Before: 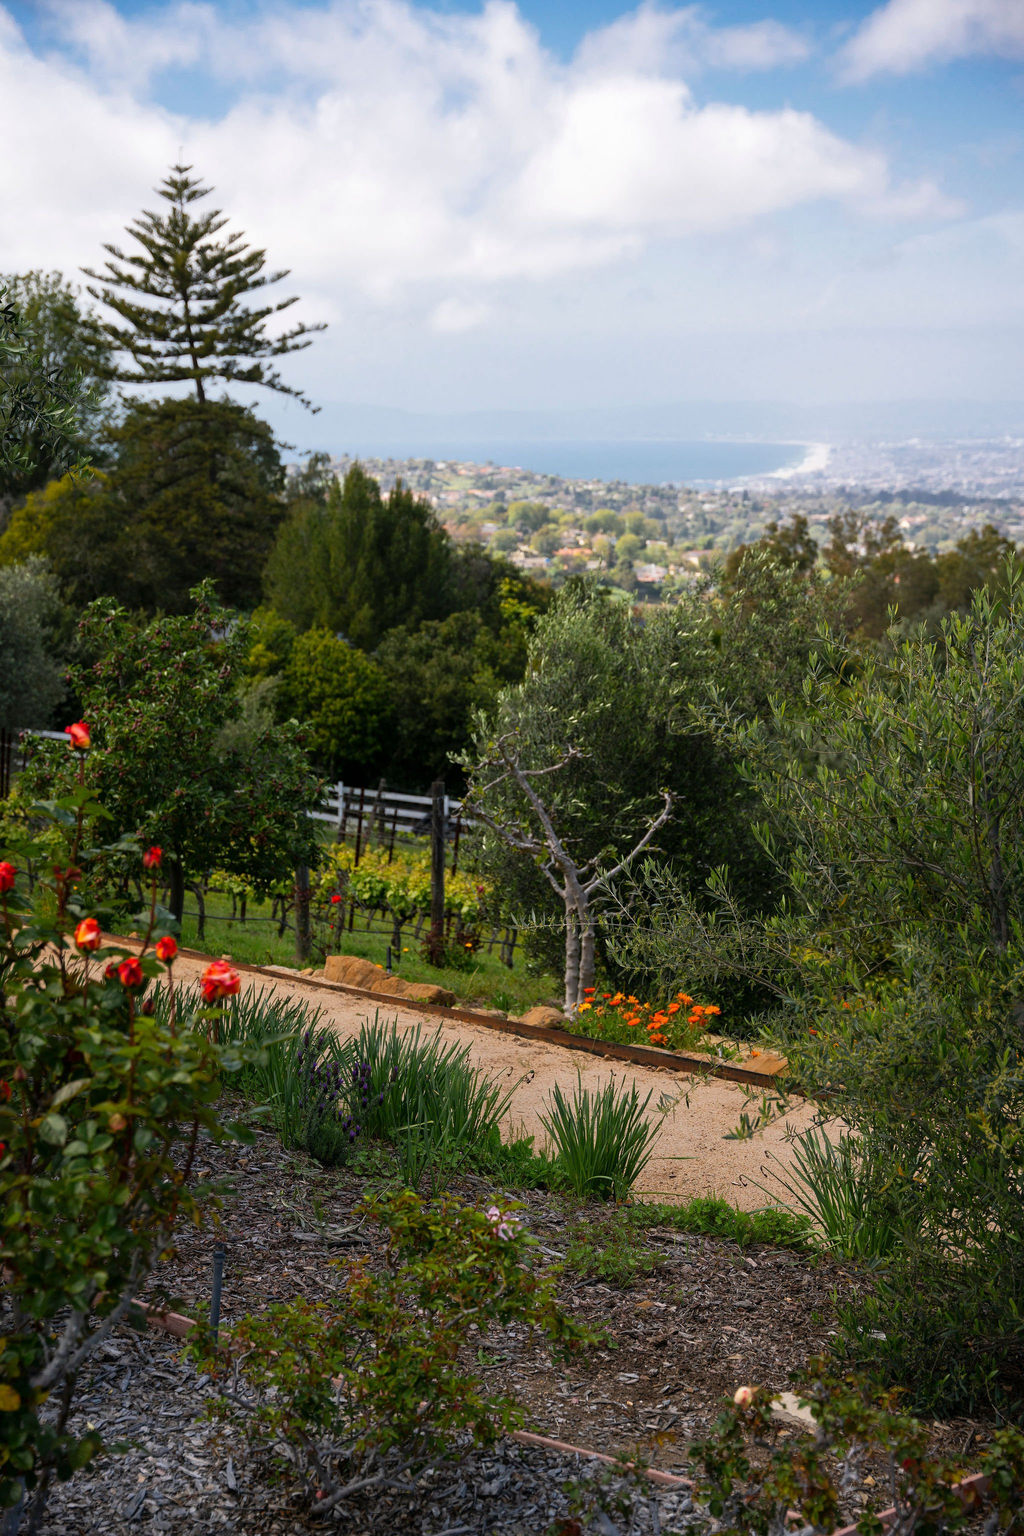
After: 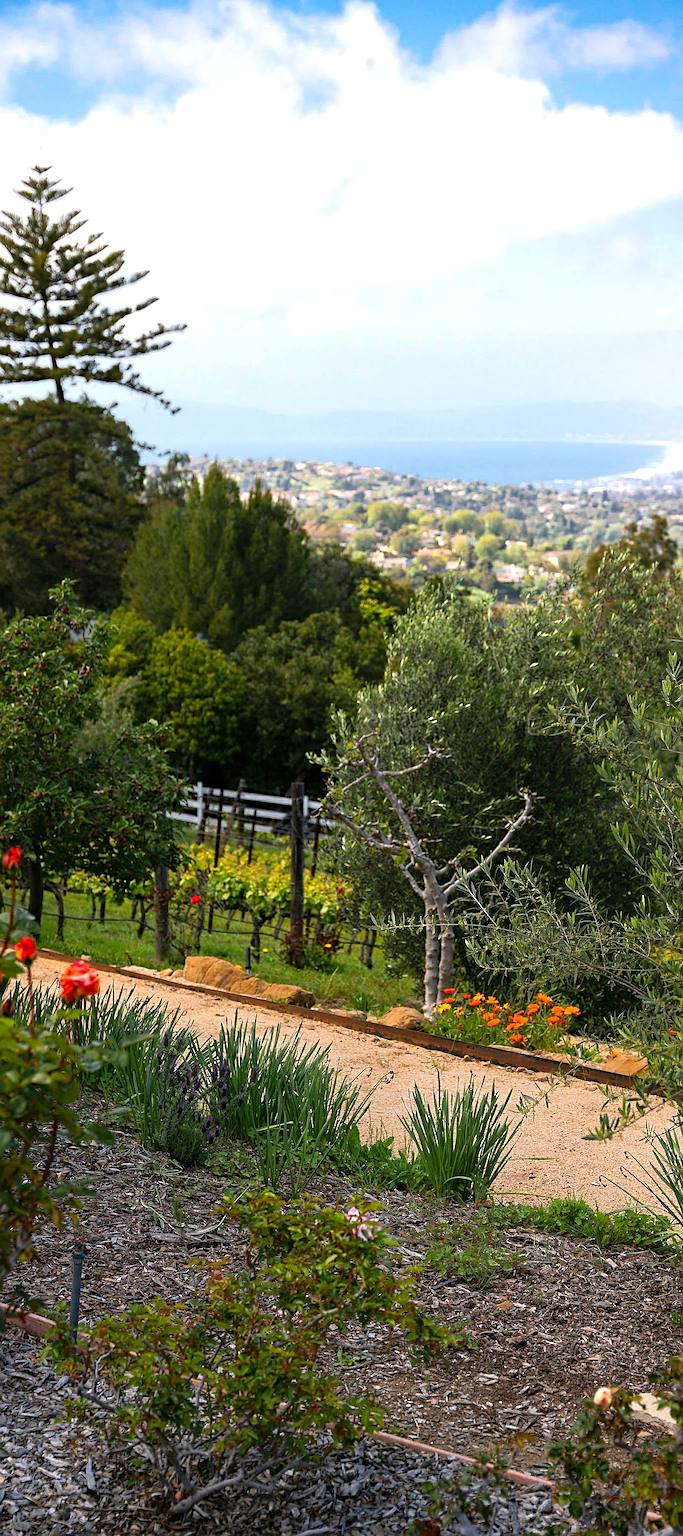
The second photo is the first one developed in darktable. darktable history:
exposure: black level correction 0, exposure 0.59 EV, compensate highlight preservation false
crop and rotate: left 13.786%, right 19.509%
sharpen: on, module defaults
haze removal: strength 0.288, distance 0.252, compatibility mode true, adaptive false
